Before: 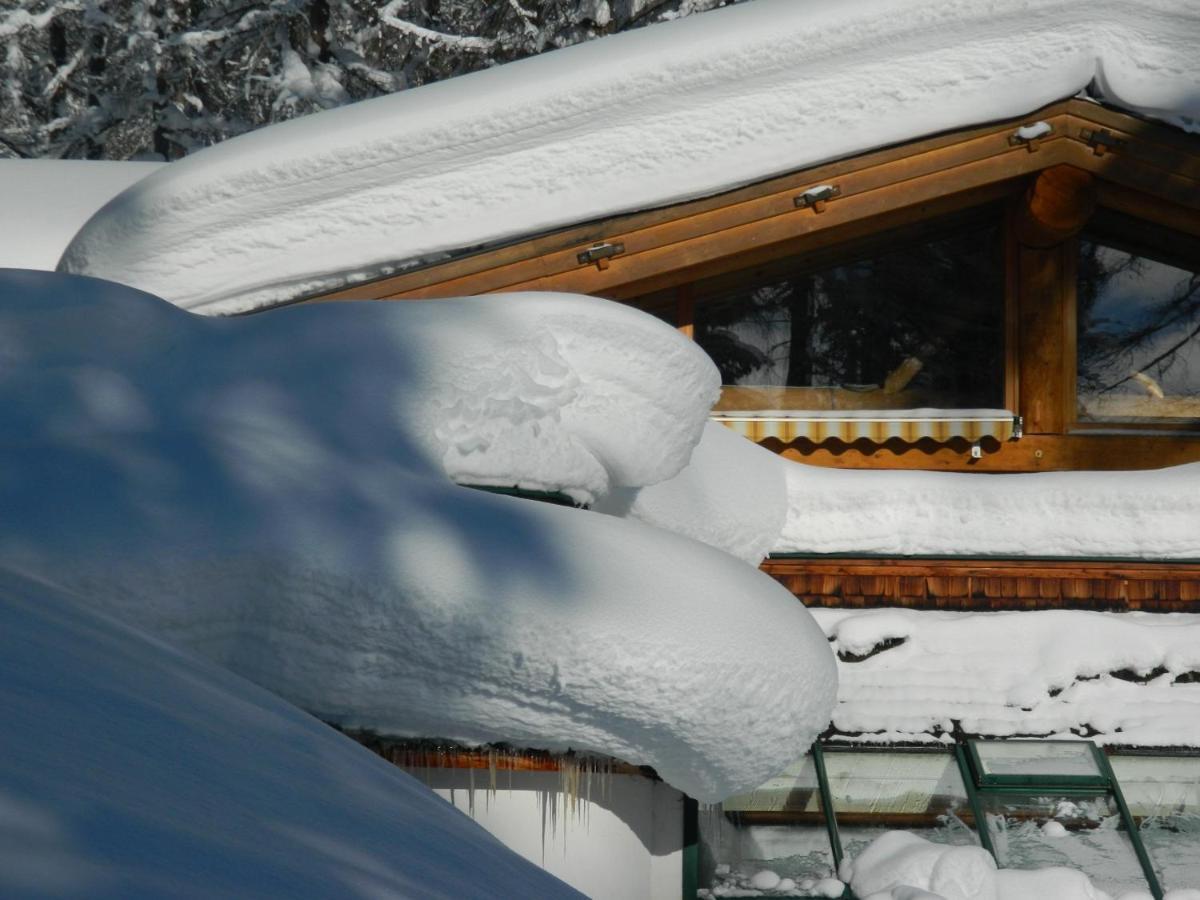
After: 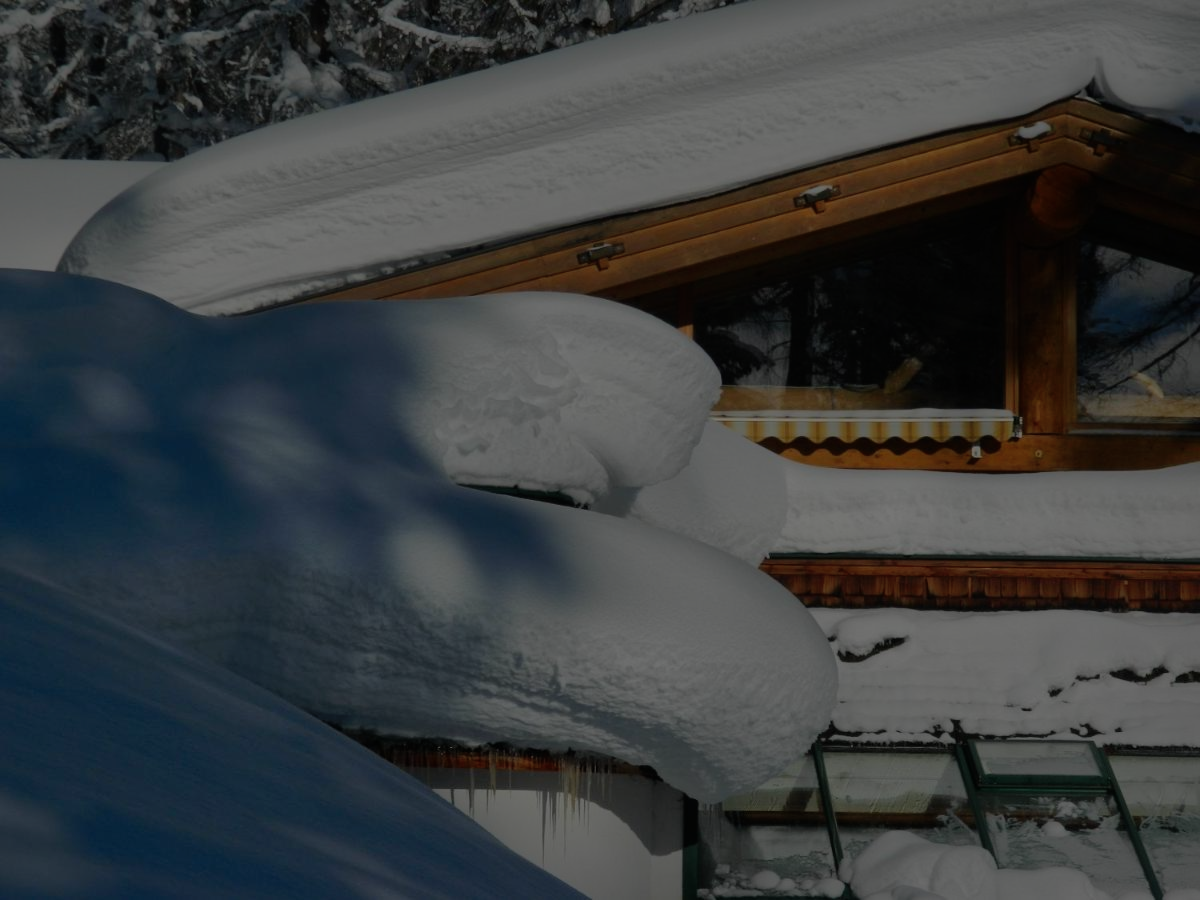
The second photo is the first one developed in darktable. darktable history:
exposure: exposure -2.439 EV, compensate highlight preservation false
shadows and highlights: on, module defaults
